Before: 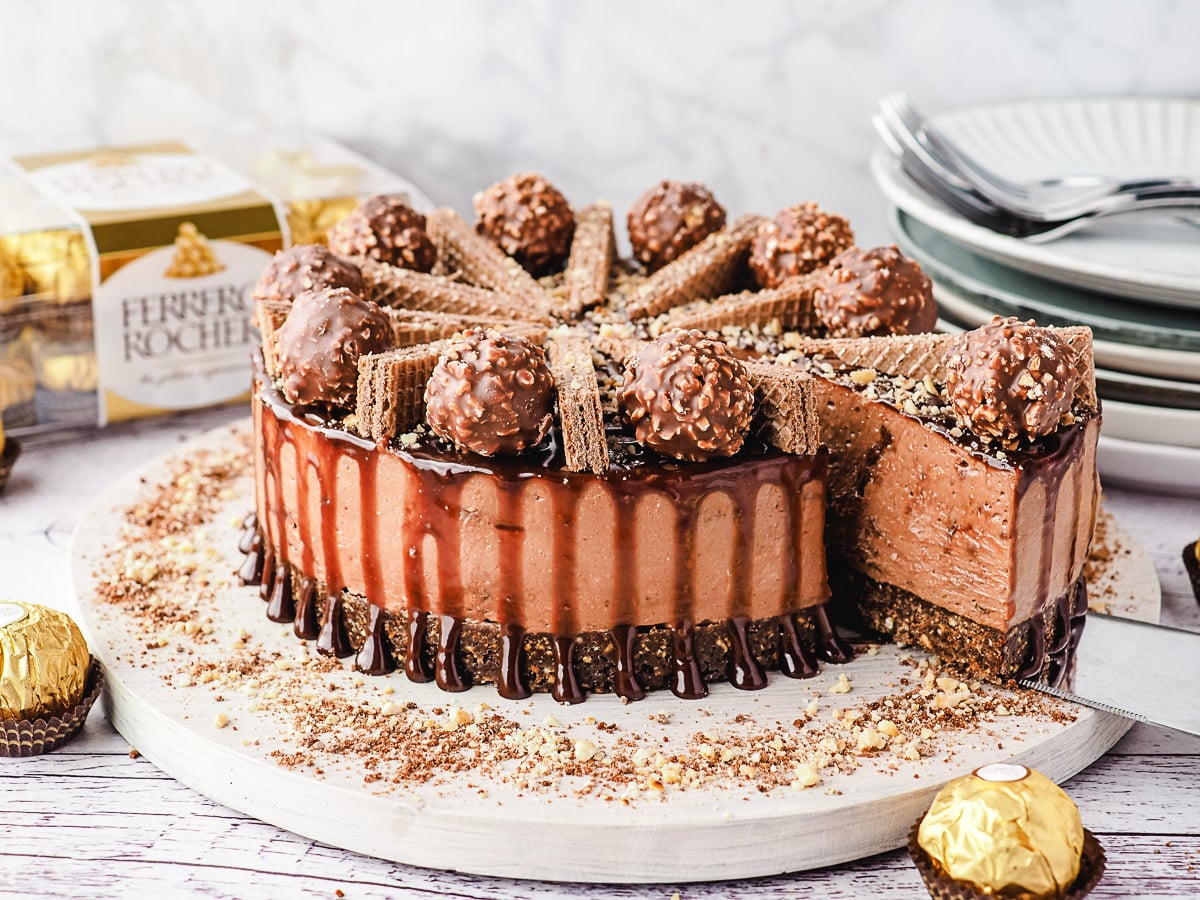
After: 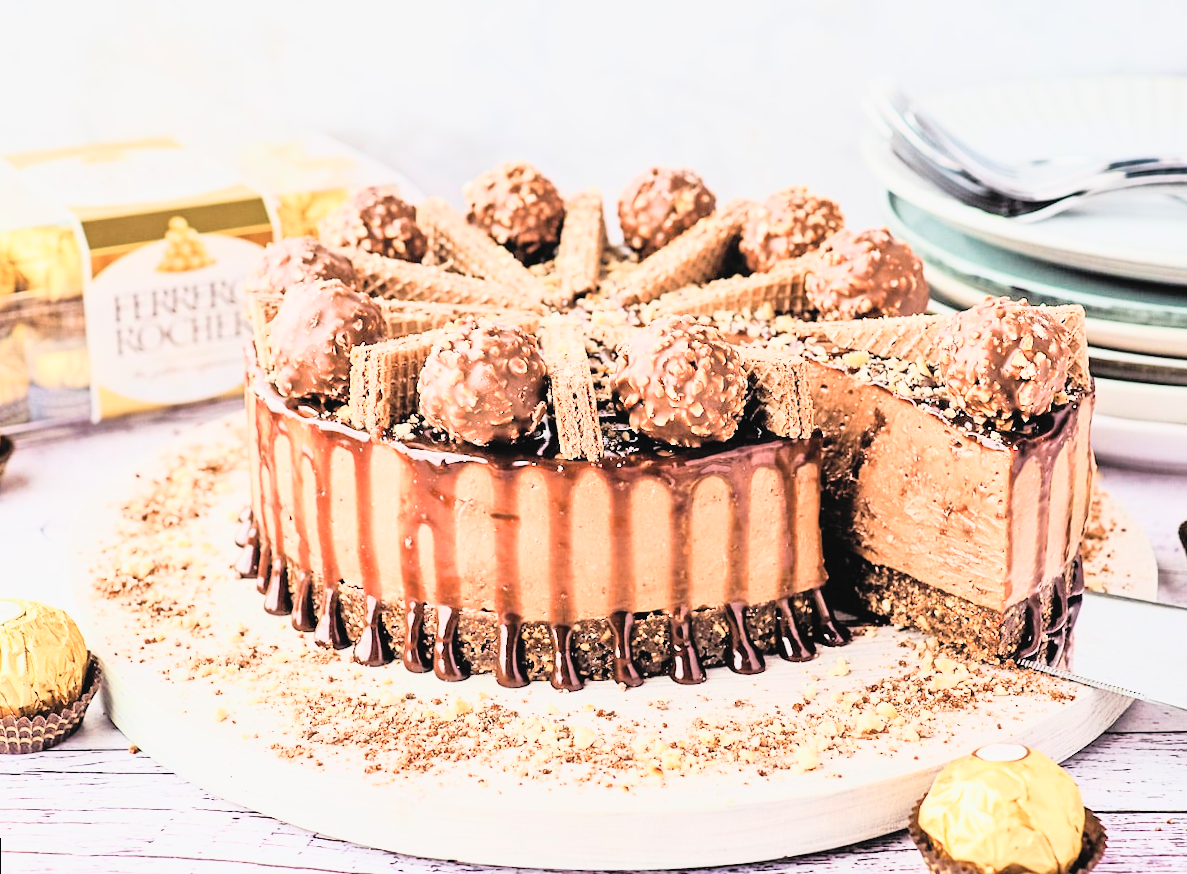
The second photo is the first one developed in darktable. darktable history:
contrast brightness saturation: contrast 0.39, brightness 0.53
tone equalizer: -7 EV 0.15 EV, -6 EV 0.6 EV, -5 EV 1.15 EV, -4 EV 1.33 EV, -3 EV 1.15 EV, -2 EV 0.6 EV, -1 EV 0.15 EV, mask exposure compensation -0.5 EV
rotate and perspective: rotation -1°, crop left 0.011, crop right 0.989, crop top 0.025, crop bottom 0.975
velvia: on, module defaults
filmic rgb: black relative exposure -7.92 EV, white relative exposure 4.13 EV, threshold 3 EV, hardness 4.02, latitude 51.22%, contrast 1.013, shadows ↔ highlights balance 5.35%, color science v5 (2021), contrast in shadows safe, contrast in highlights safe, enable highlight reconstruction true
